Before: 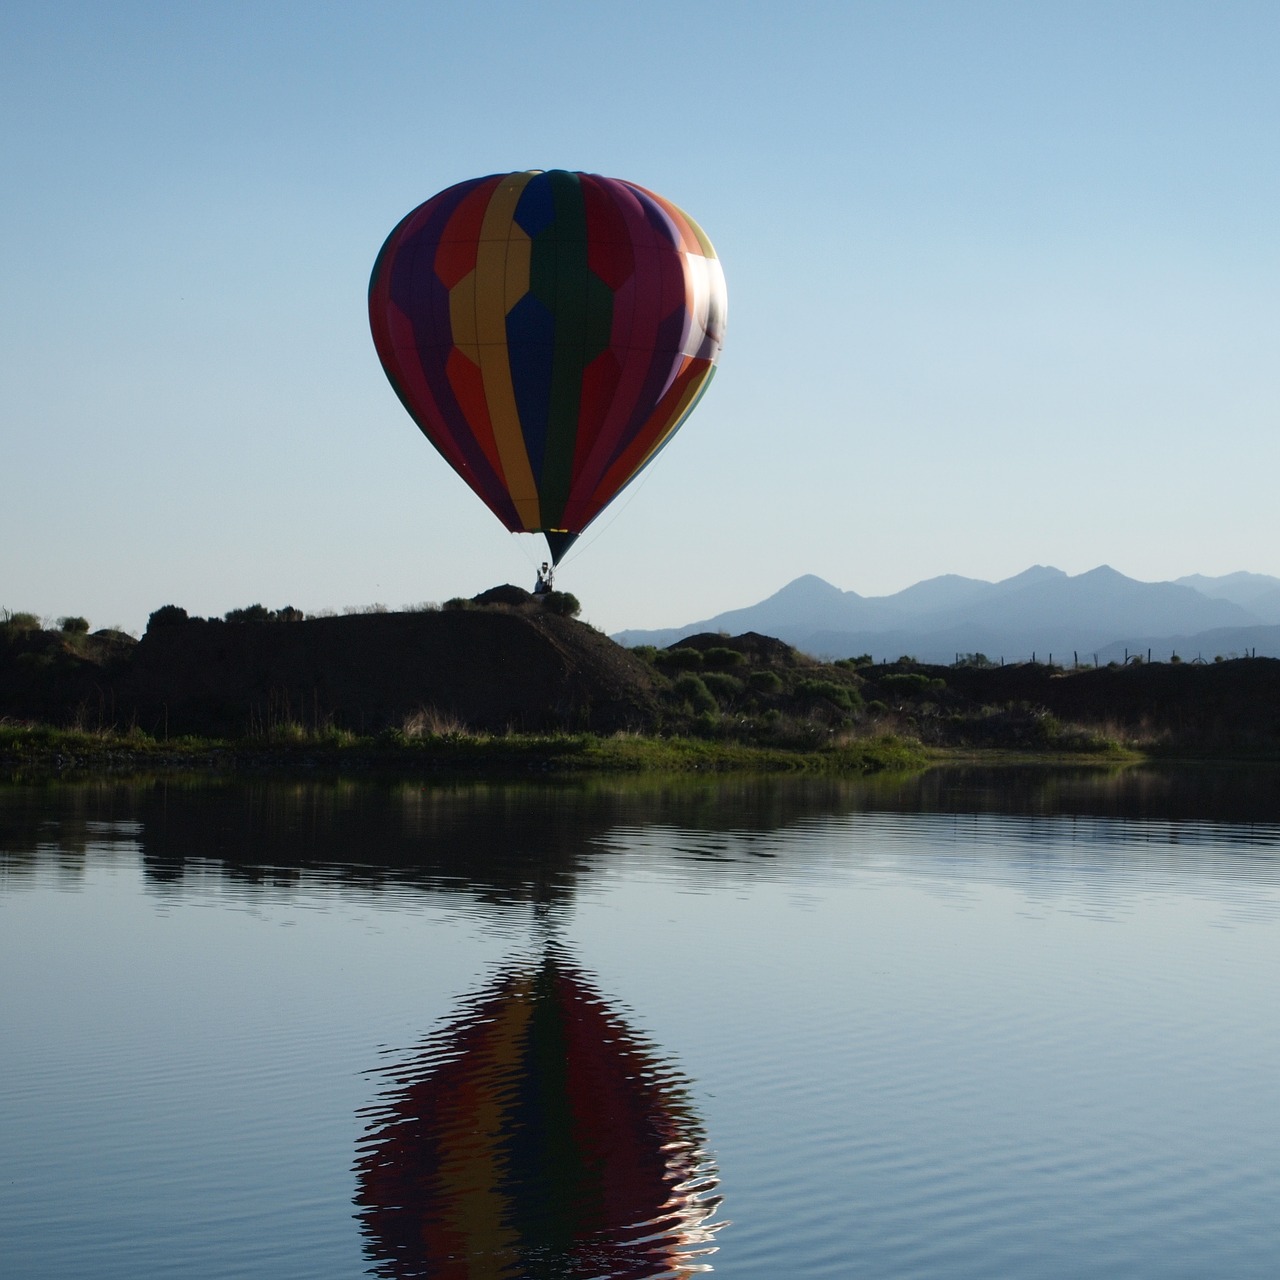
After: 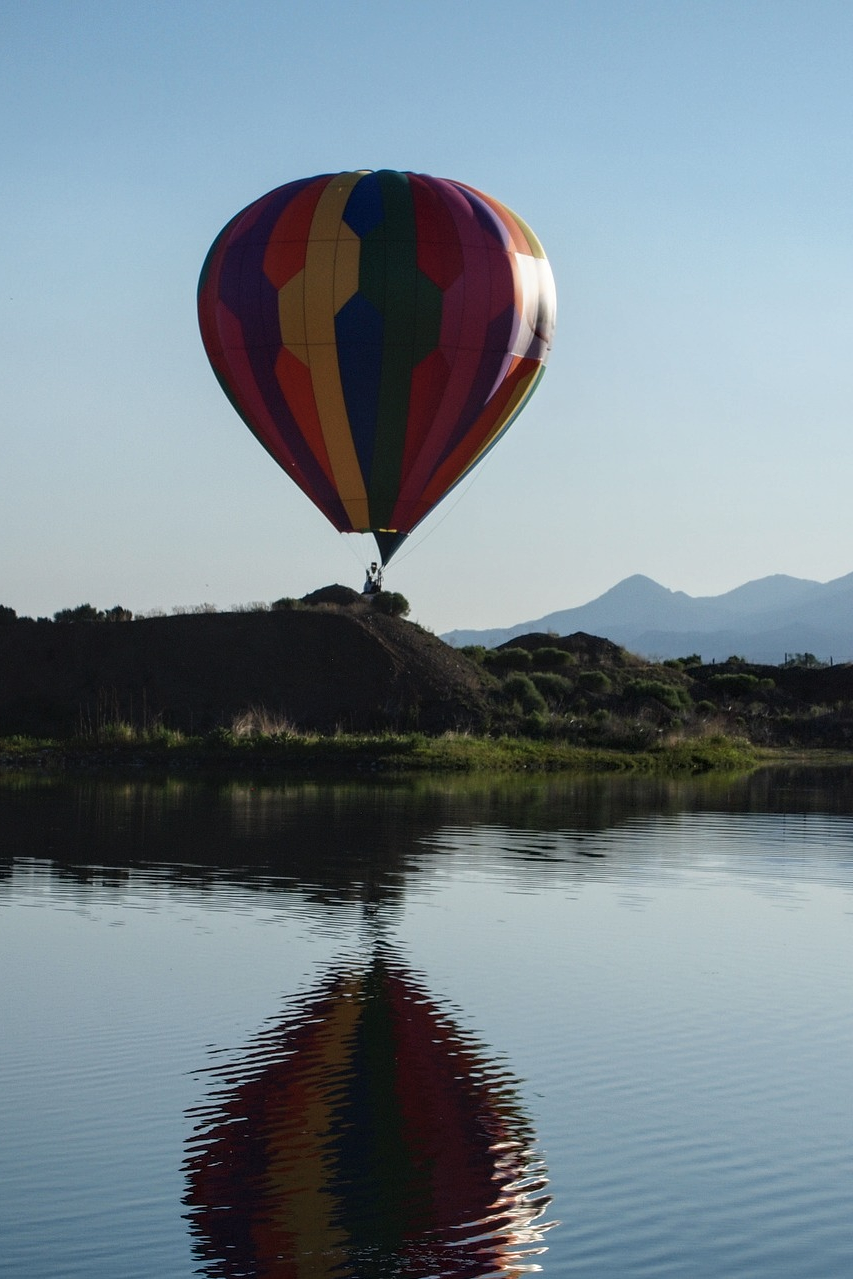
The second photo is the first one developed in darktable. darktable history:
local contrast: detail 130%
crop and rotate: left 13.409%, right 19.924%
